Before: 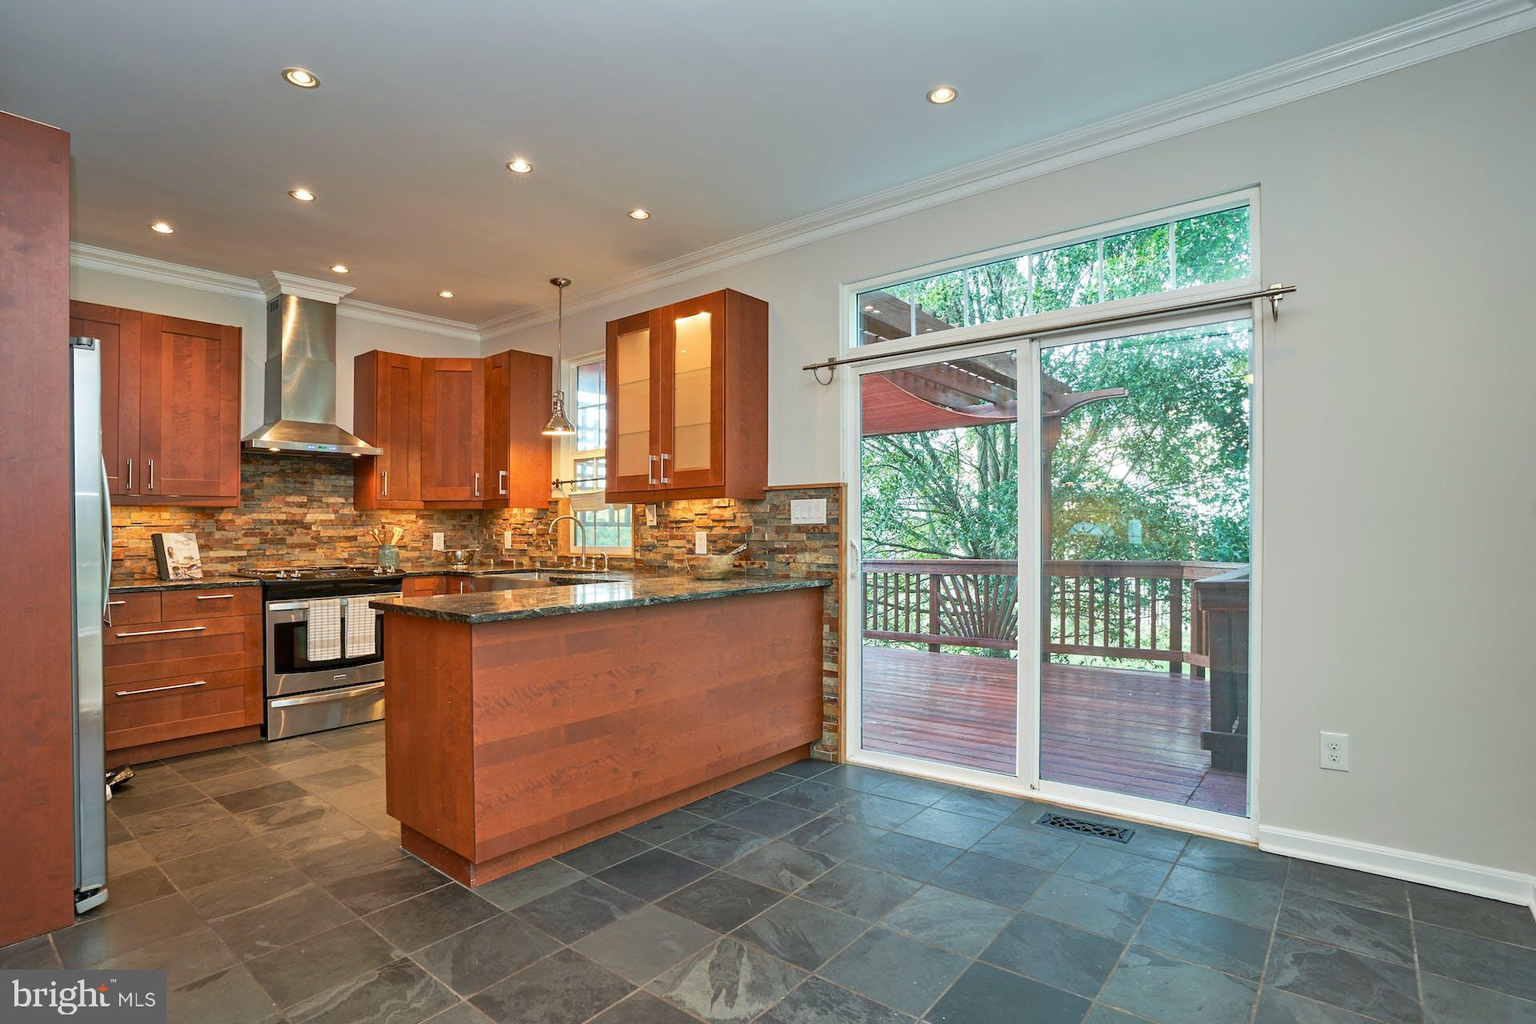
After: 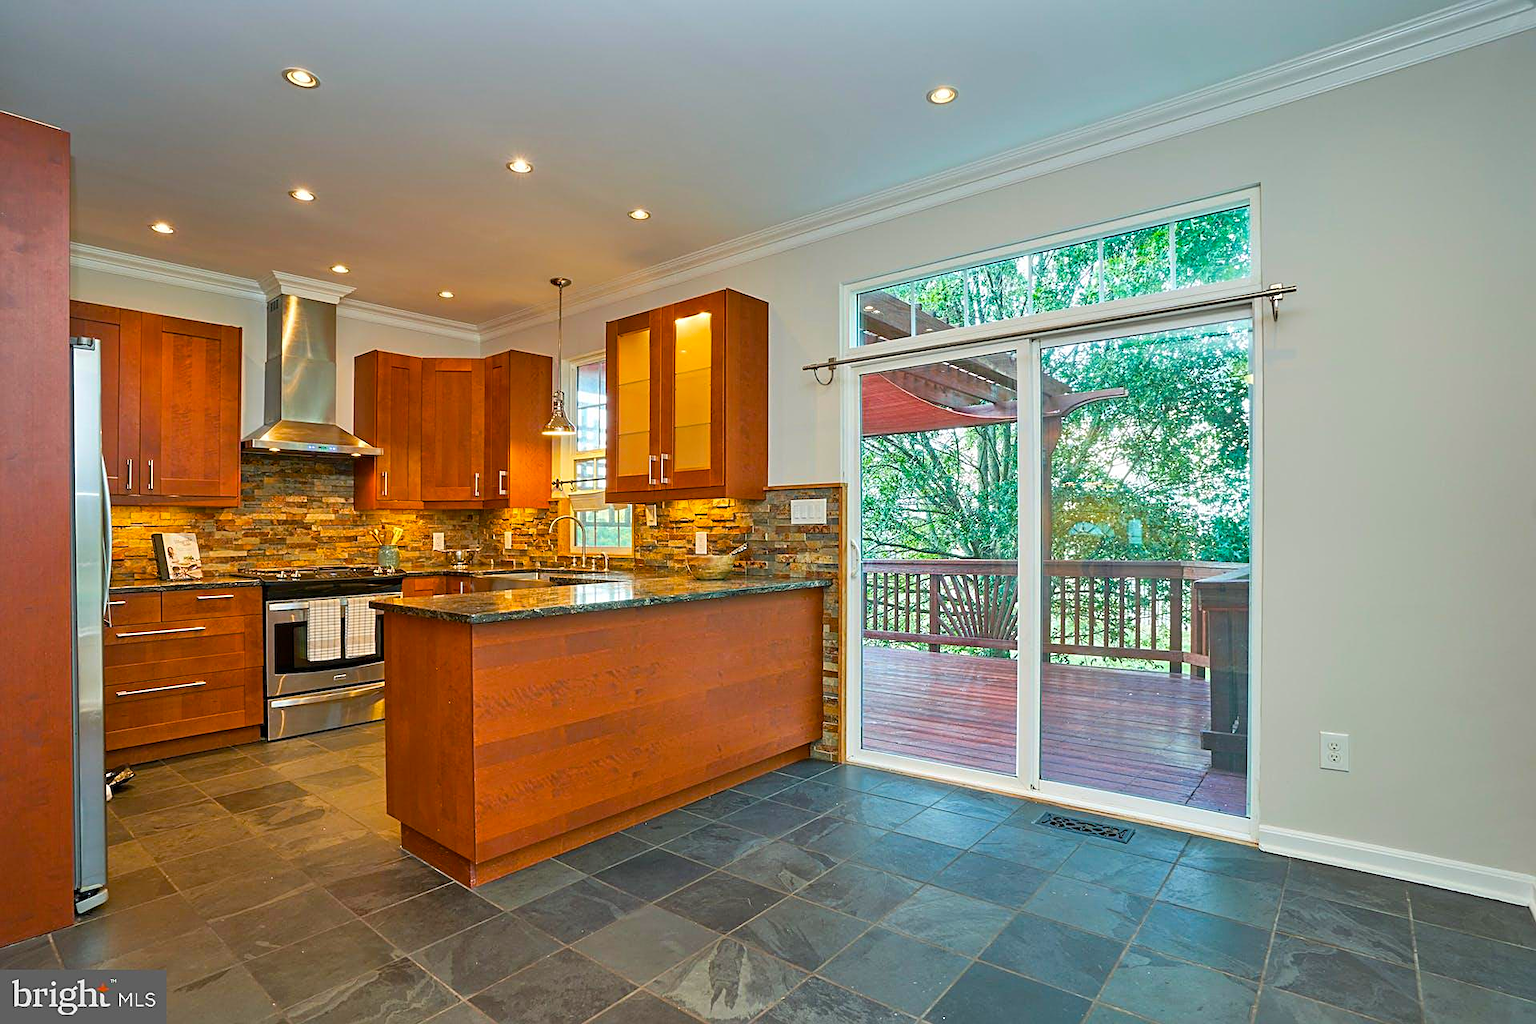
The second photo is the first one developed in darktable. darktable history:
color balance rgb: linear chroma grading › global chroma 15%, perceptual saturation grading › global saturation 30%
sharpen: on, module defaults
